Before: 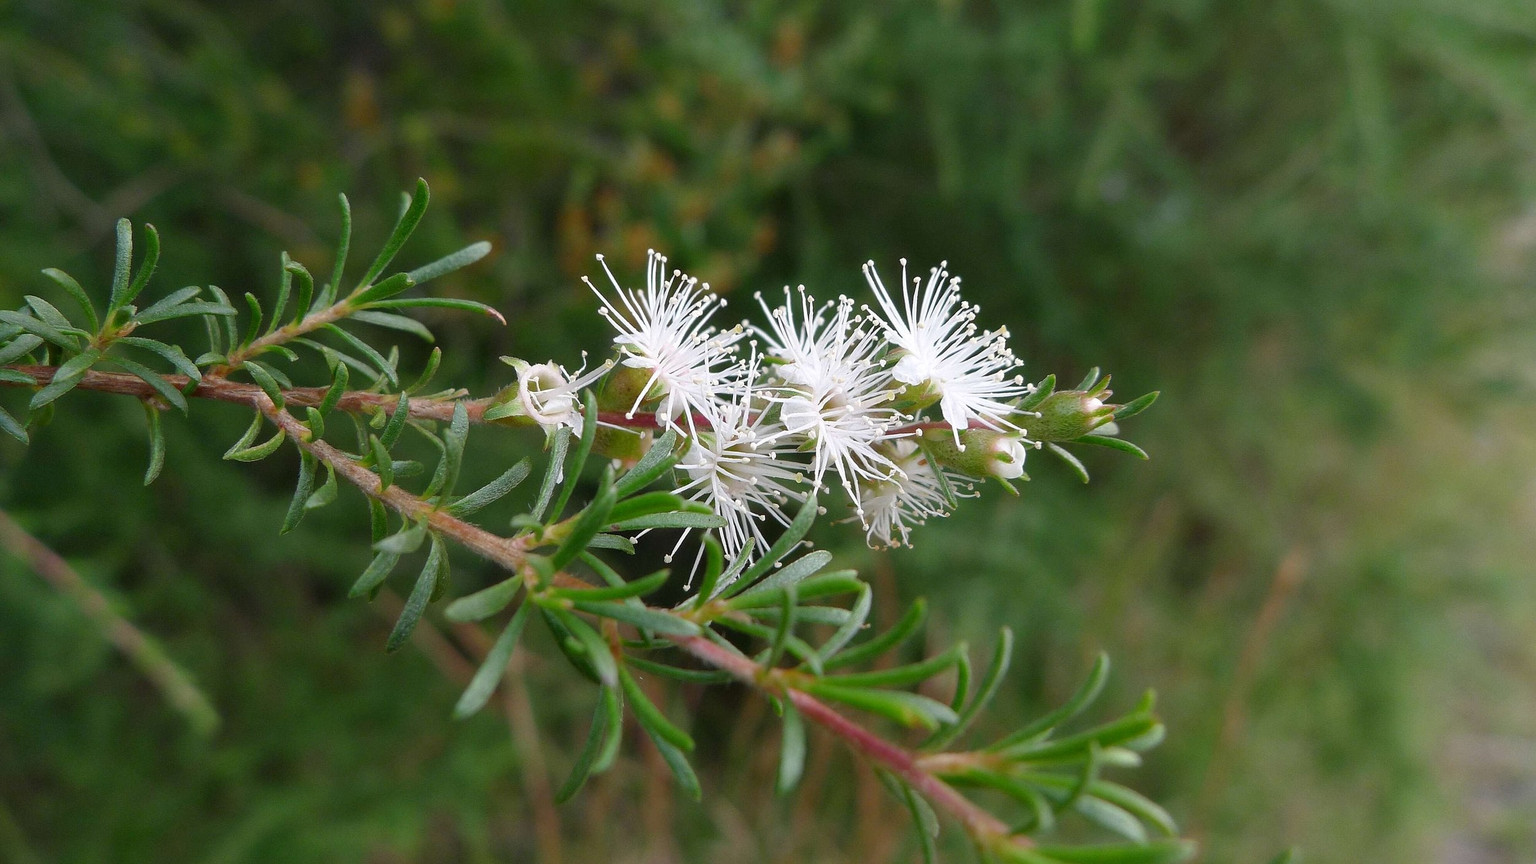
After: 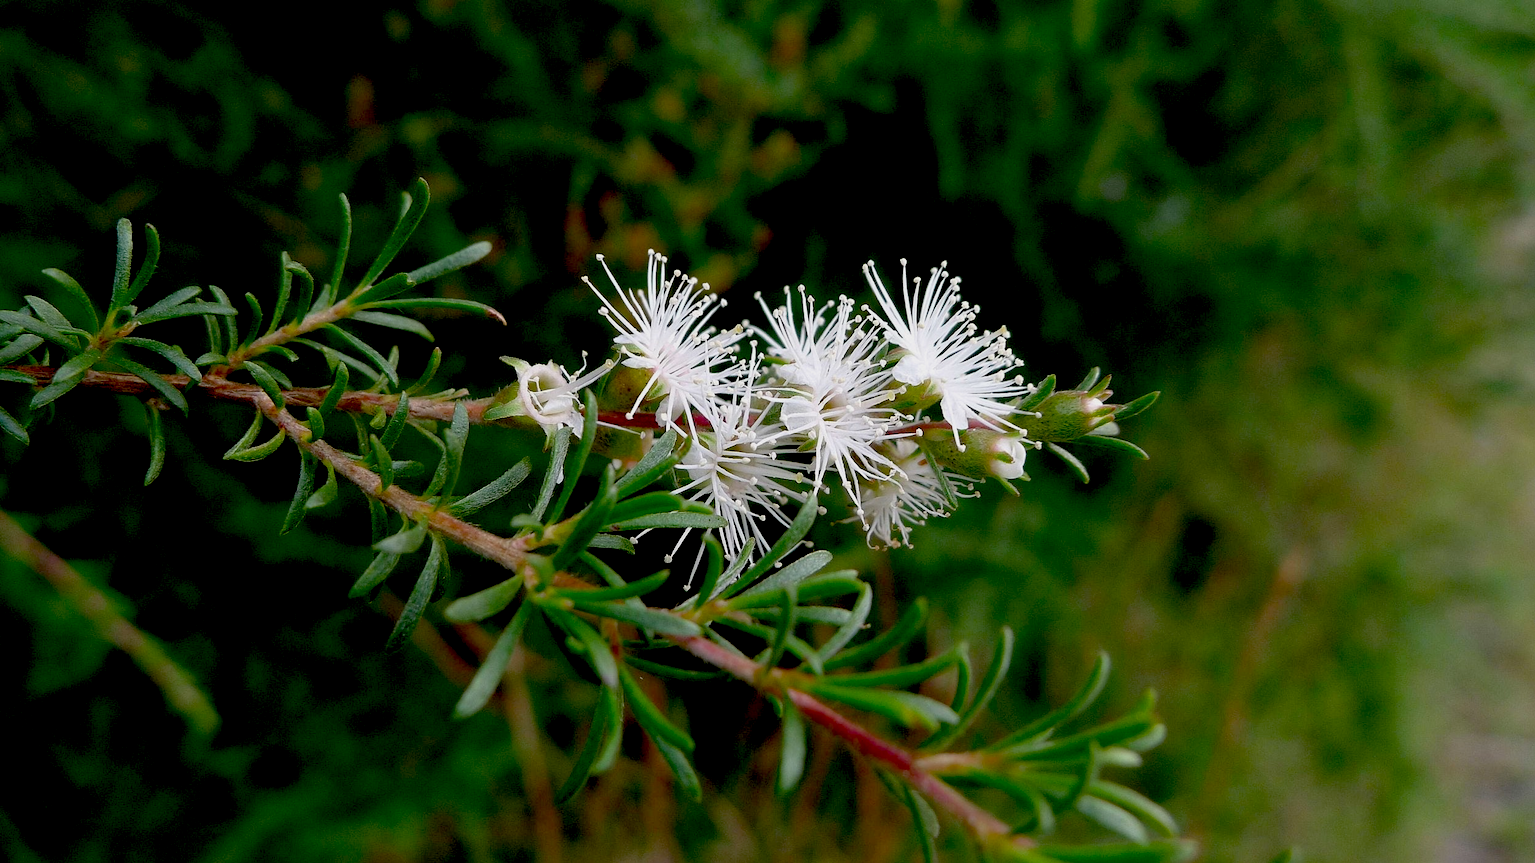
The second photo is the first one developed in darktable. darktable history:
exposure: black level correction 0.045, exposure -0.232 EV, compensate exposure bias true, compensate highlight preservation false
